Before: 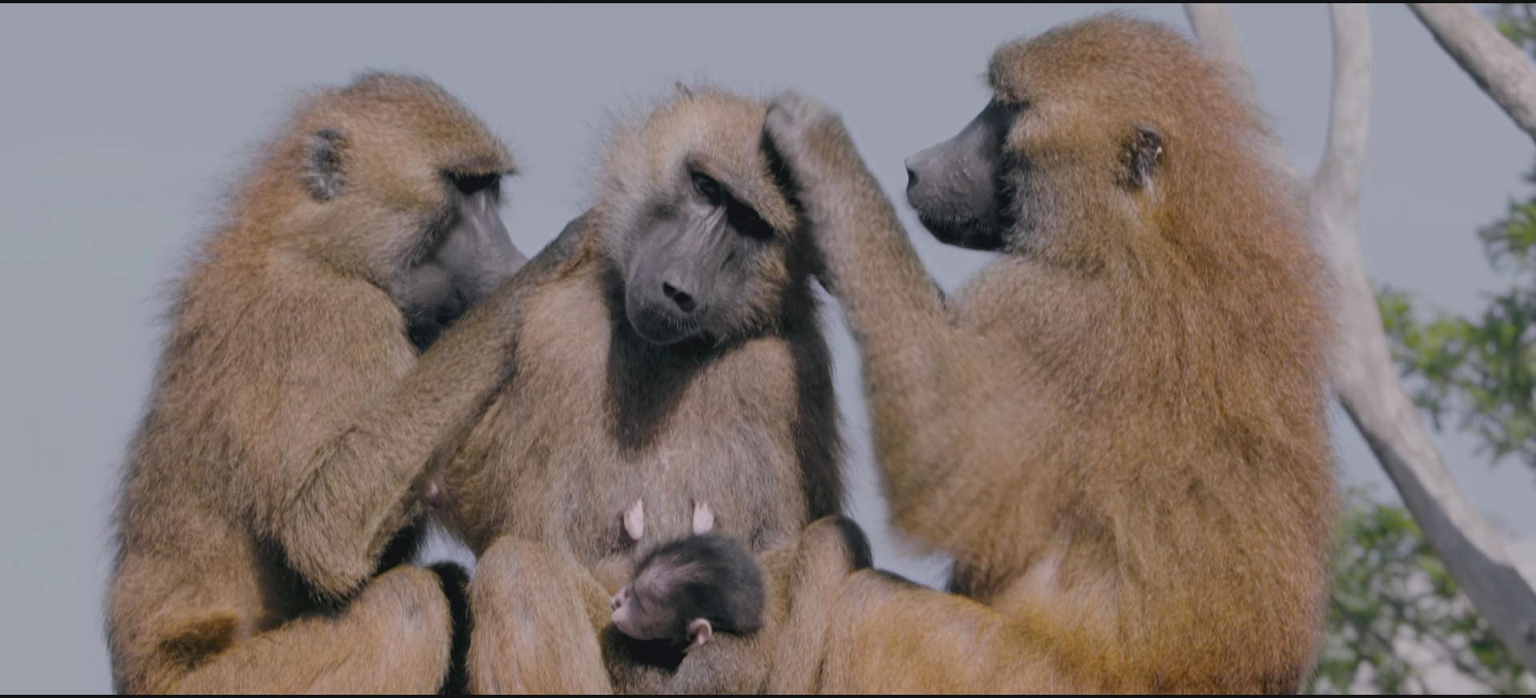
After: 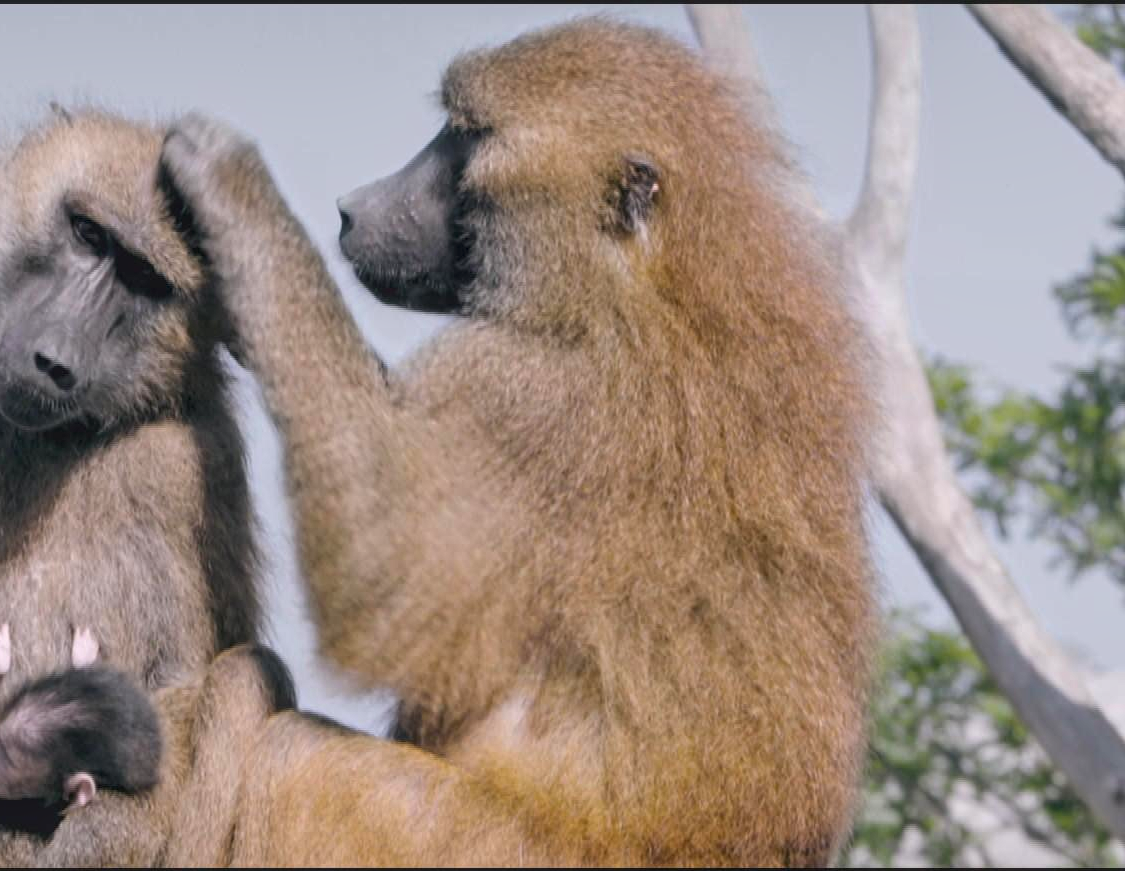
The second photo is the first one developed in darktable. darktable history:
crop: left 41.402%
exposure: black level correction 0, exposure 0.68 EV, compensate exposure bias true, compensate highlight preservation false
local contrast: on, module defaults
